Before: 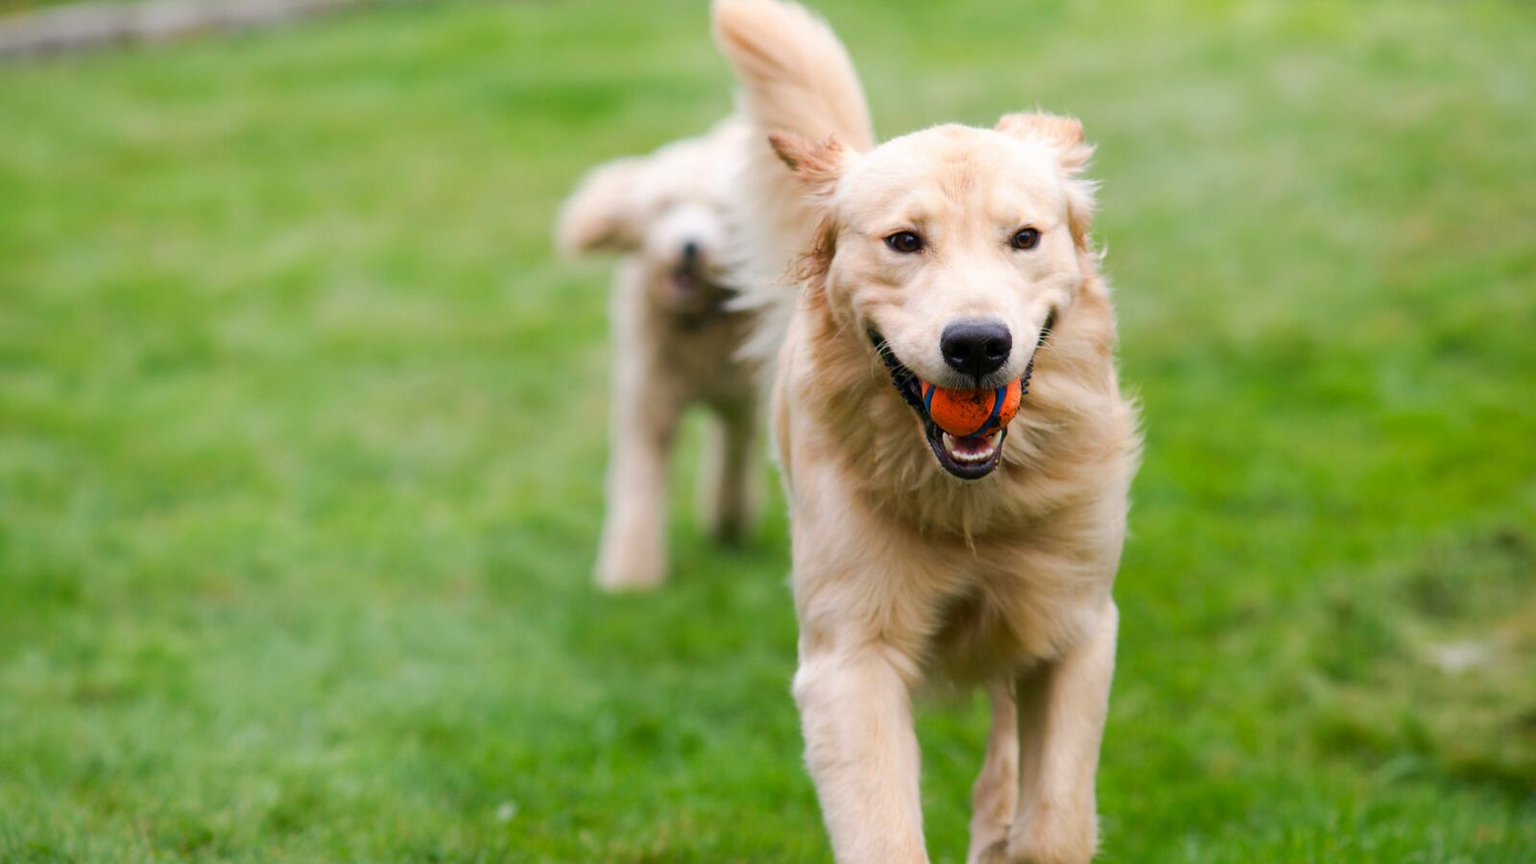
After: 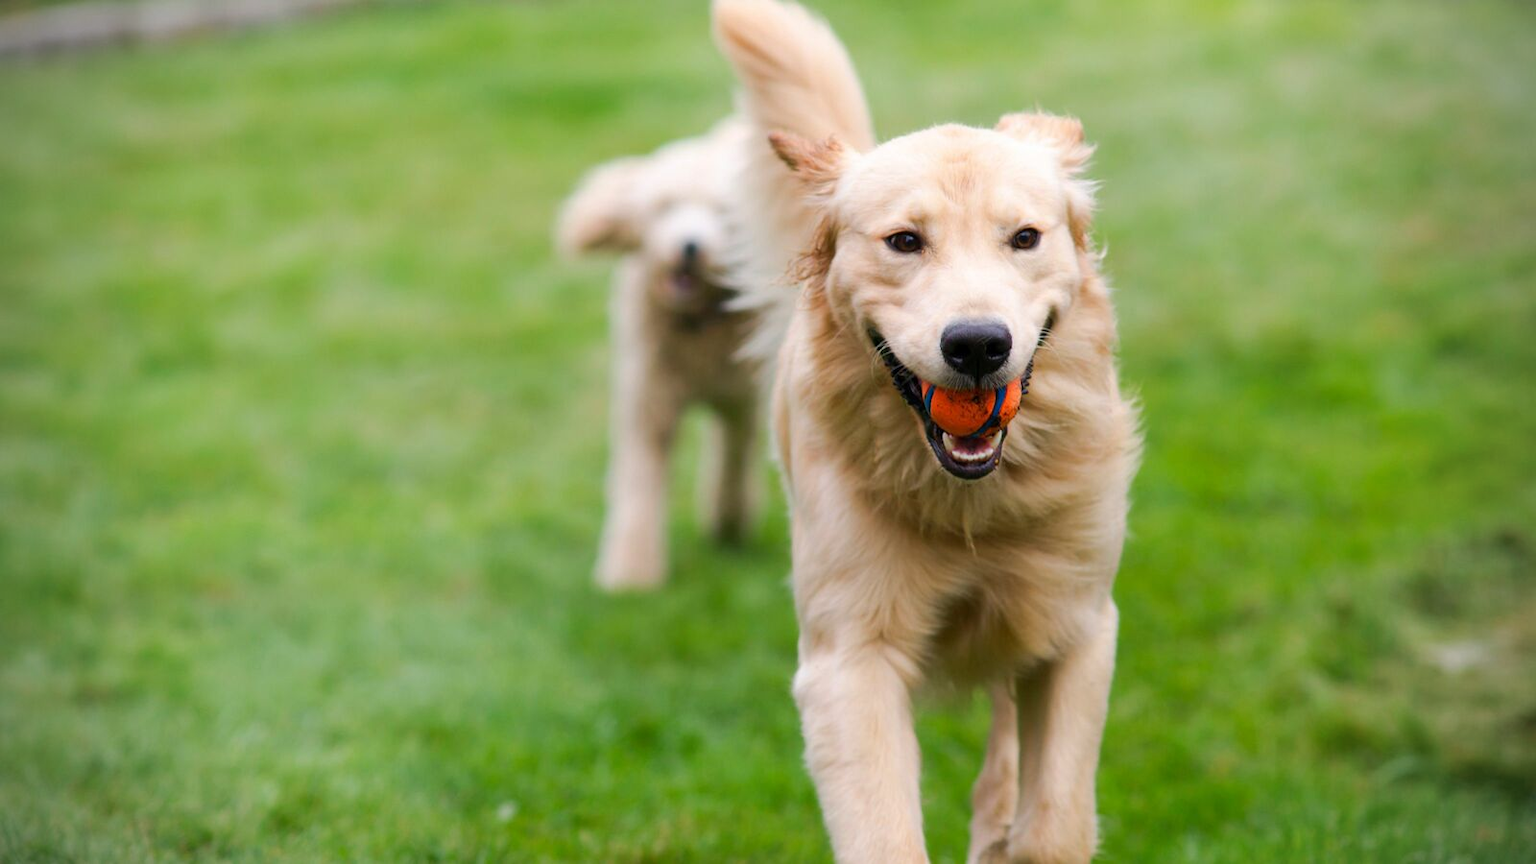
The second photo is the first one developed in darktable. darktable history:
vignetting: fall-off radius 60.52%
